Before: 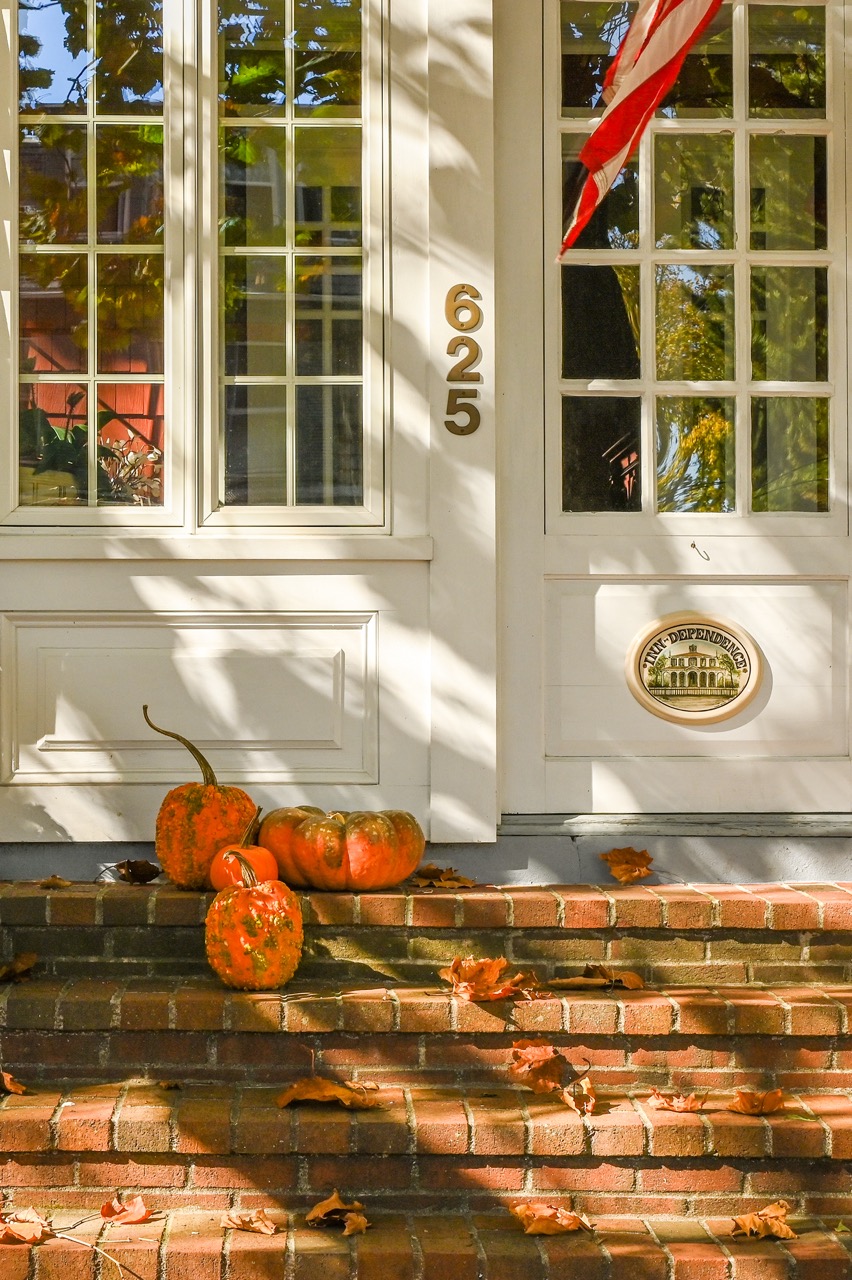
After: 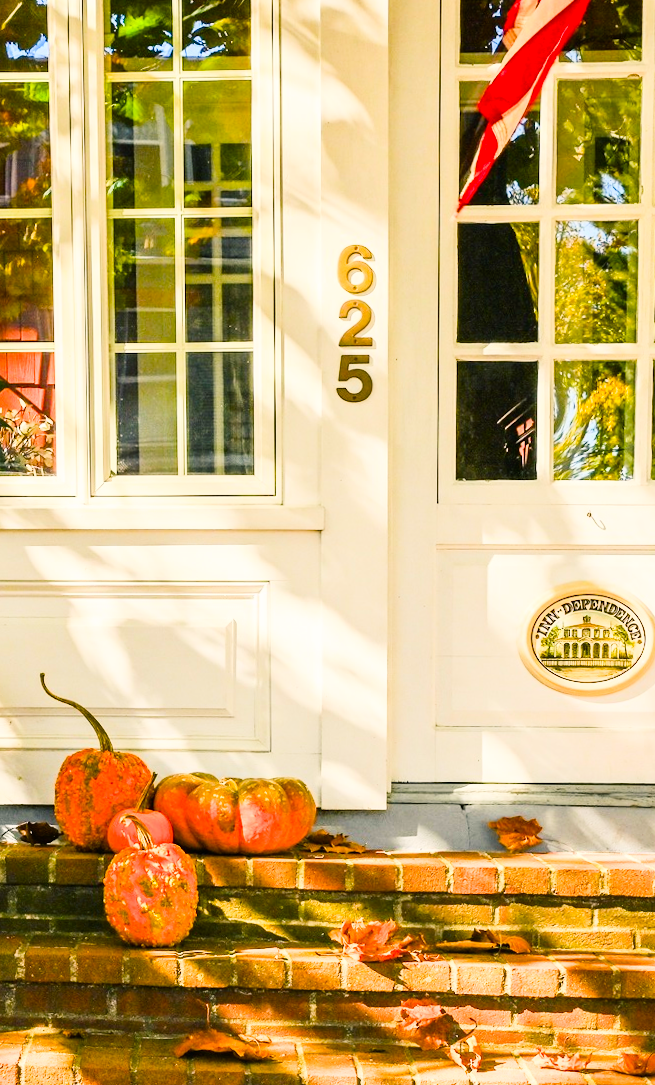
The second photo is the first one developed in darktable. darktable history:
crop: left 9.929%, top 3.475%, right 9.188%, bottom 9.529%
color balance rgb: shadows lift › chroma 4.21%, shadows lift › hue 252.22°, highlights gain › chroma 1.36%, highlights gain › hue 50.24°, perceptual saturation grading › mid-tones 6.33%, perceptual saturation grading › shadows 72.44%, perceptual brilliance grading › highlights 11.59%, contrast 5.05%
exposure: black level correction -0.002, exposure 0.708 EV, compensate exposure bias true, compensate highlight preservation false
filmic rgb: black relative exposure -7.65 EV, white relative exposure 4.56 EV, hardness 3.61
rotate and perspective: rotation 0.074°, lens shift (vertical) 0.096, lens shift (horizontal) -0.041, crop left 0.043, crop right 0.952, crop top 0.024, crop bottom 0.979
white balance: red 0.978, blue 0.999
contrast brightness saturation: contrast 0.23, brightness 0.1, saturation 0.29
levels: mode automatic, gray 50.8%
